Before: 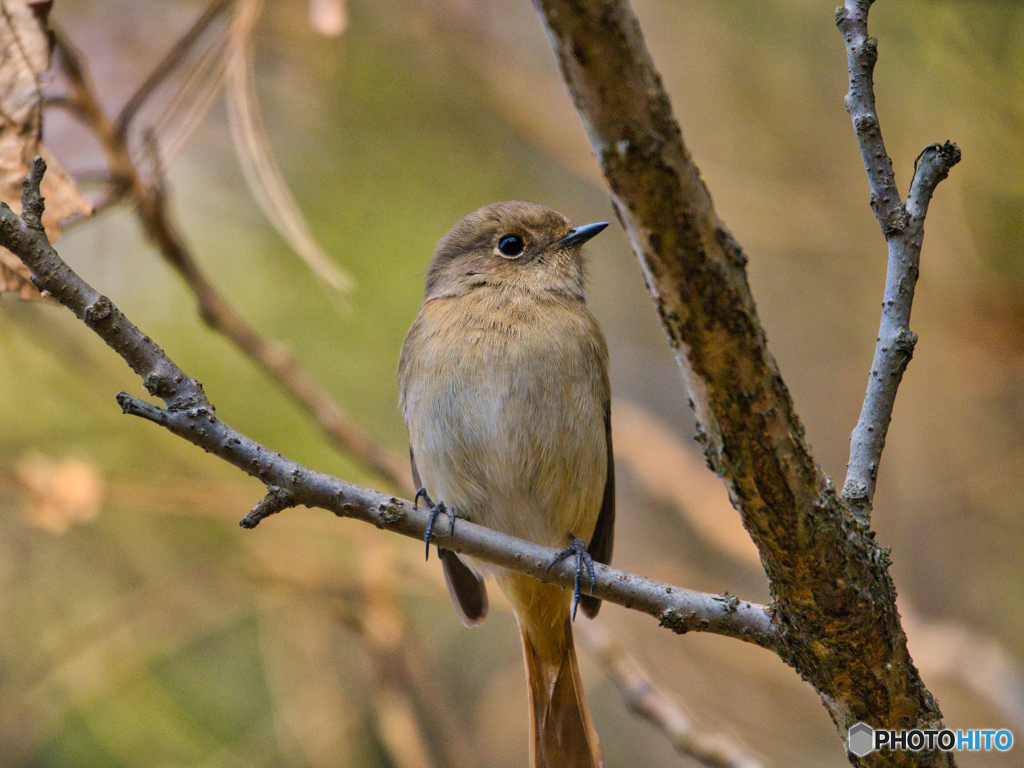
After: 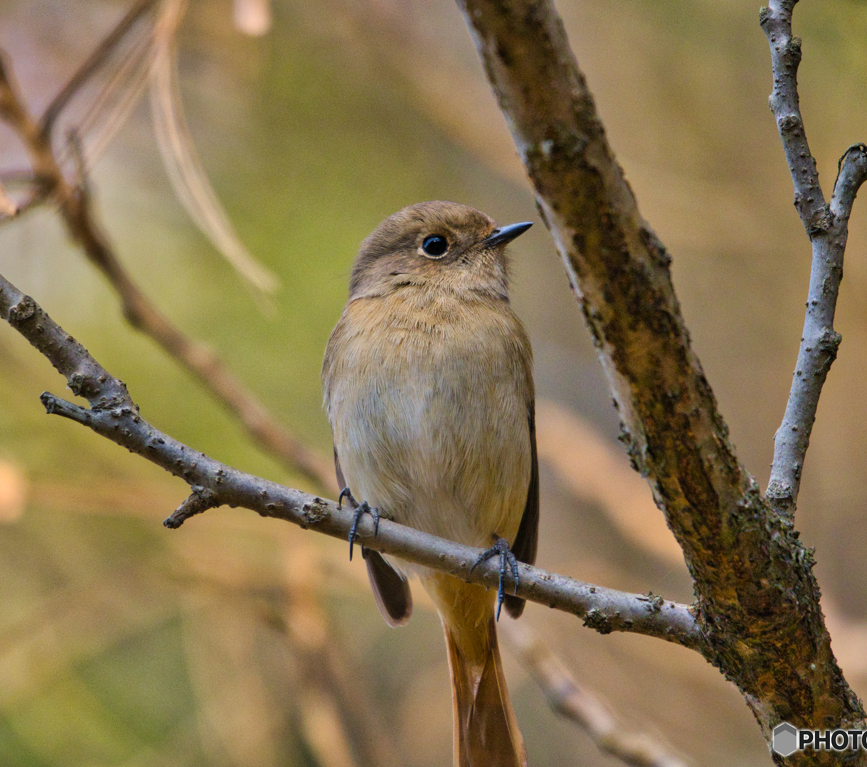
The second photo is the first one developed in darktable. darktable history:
crop: left 7.481%, right 7.832%
